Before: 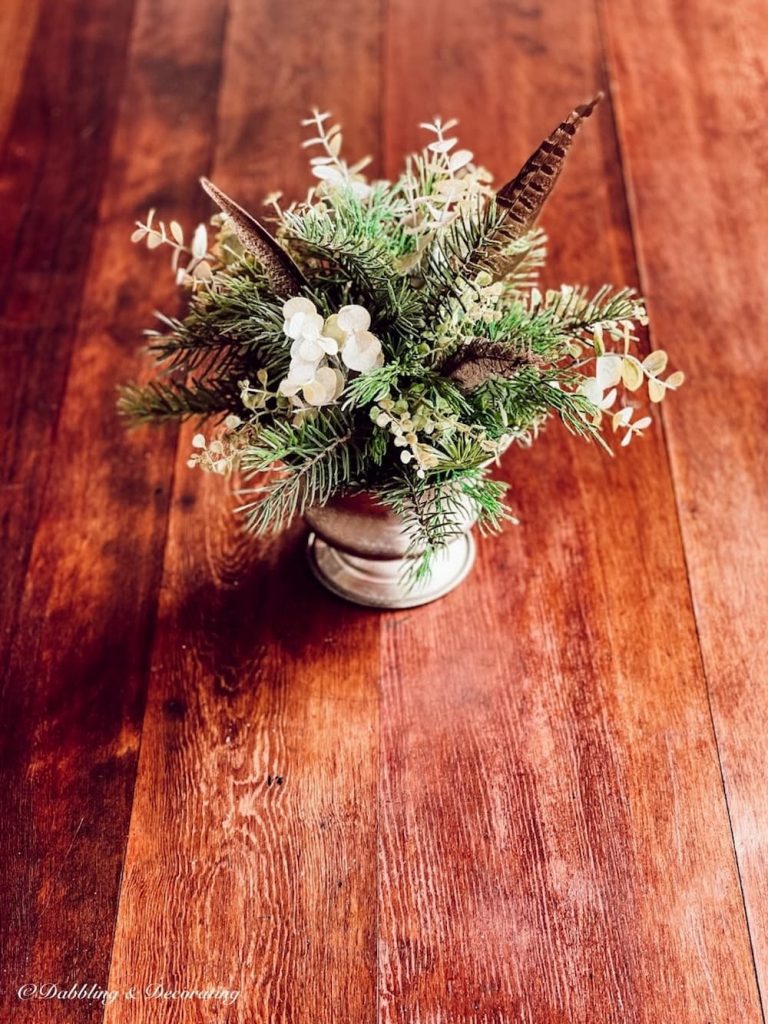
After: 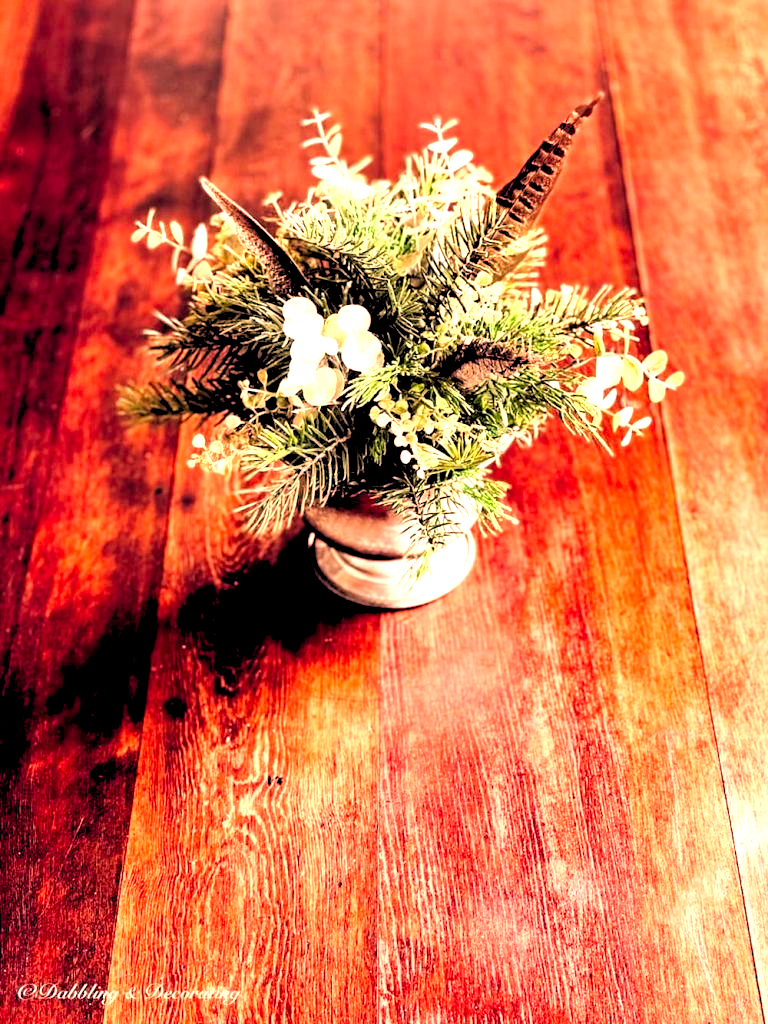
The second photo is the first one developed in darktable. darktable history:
color correction: highlights a* 21.88, highlights b* 22.25
rgb levels: levels [[0.013, 0.434, 0.89], [0, 0.5, 1], [0, 0.5, 1]]
levels: levels [0, 0.374, 0.749]
